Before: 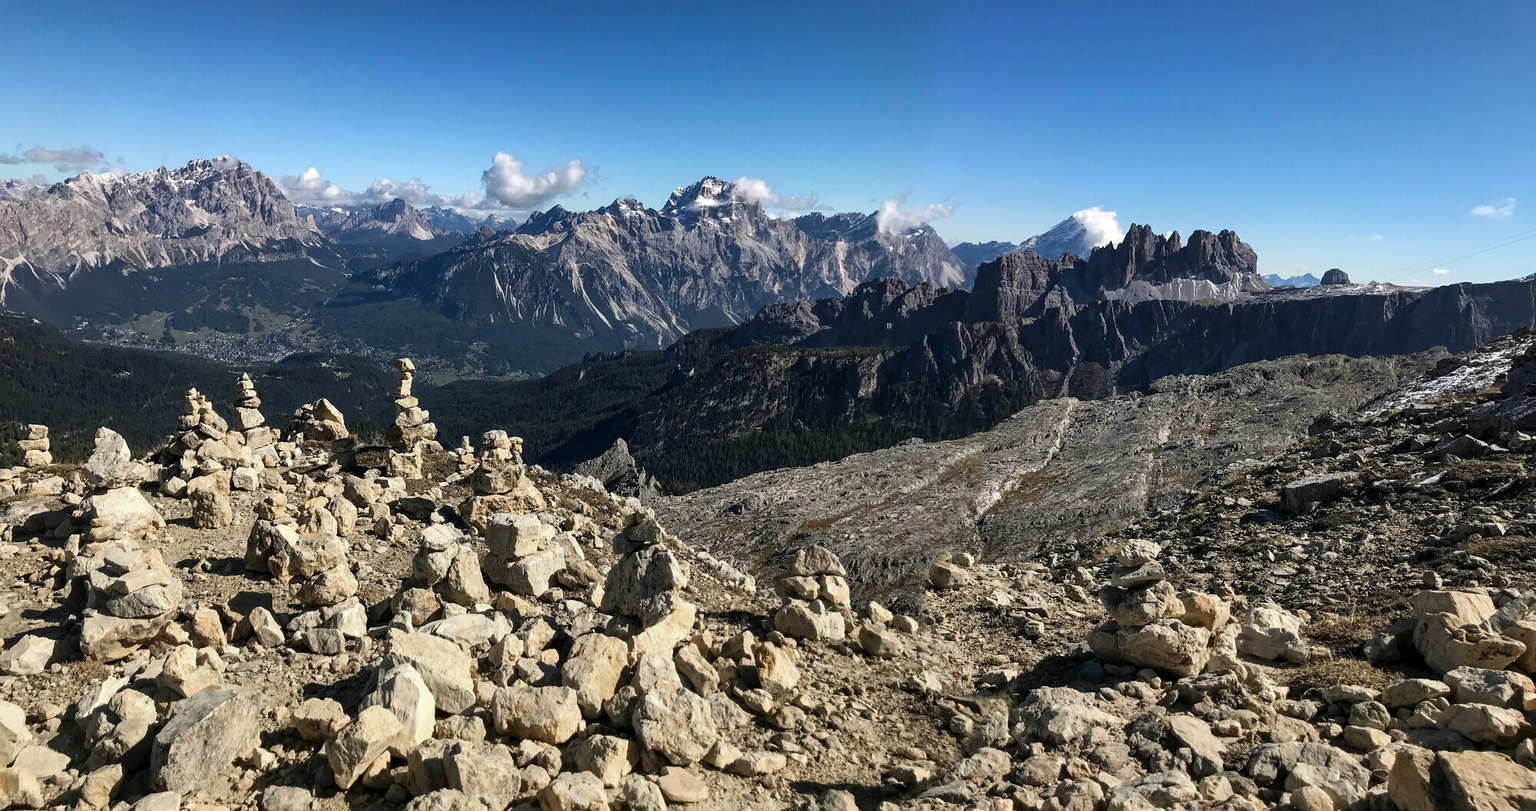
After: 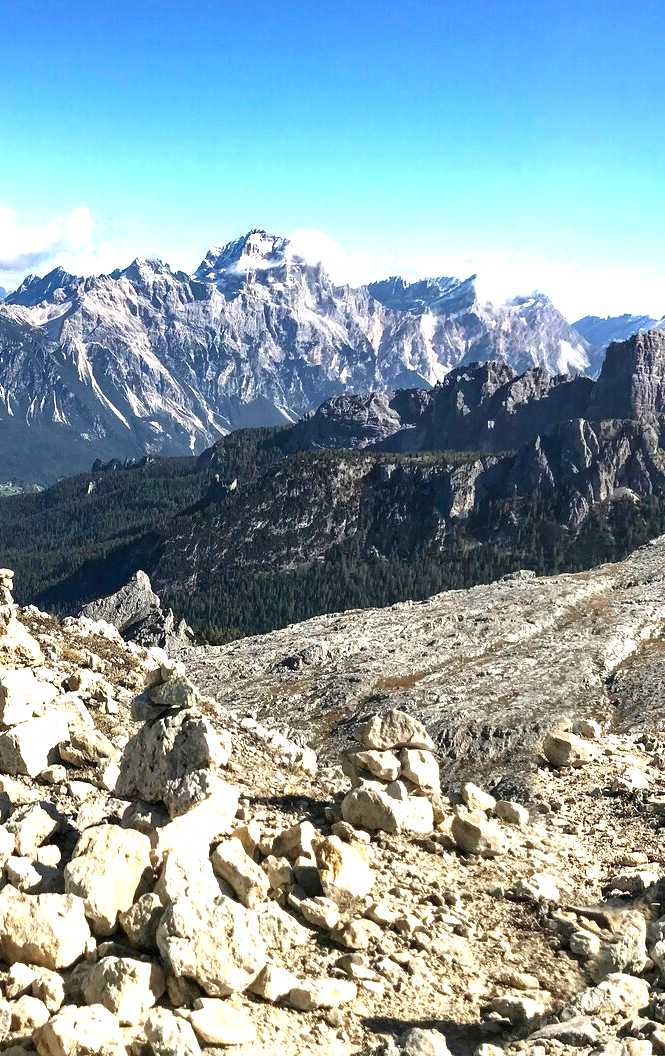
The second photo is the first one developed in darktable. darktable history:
crop: left 33.36%, right 33.36%
exposure: black level correction 0, exposure 1.45 EV, compensate exposure bias true, compensate highlight preservation false
